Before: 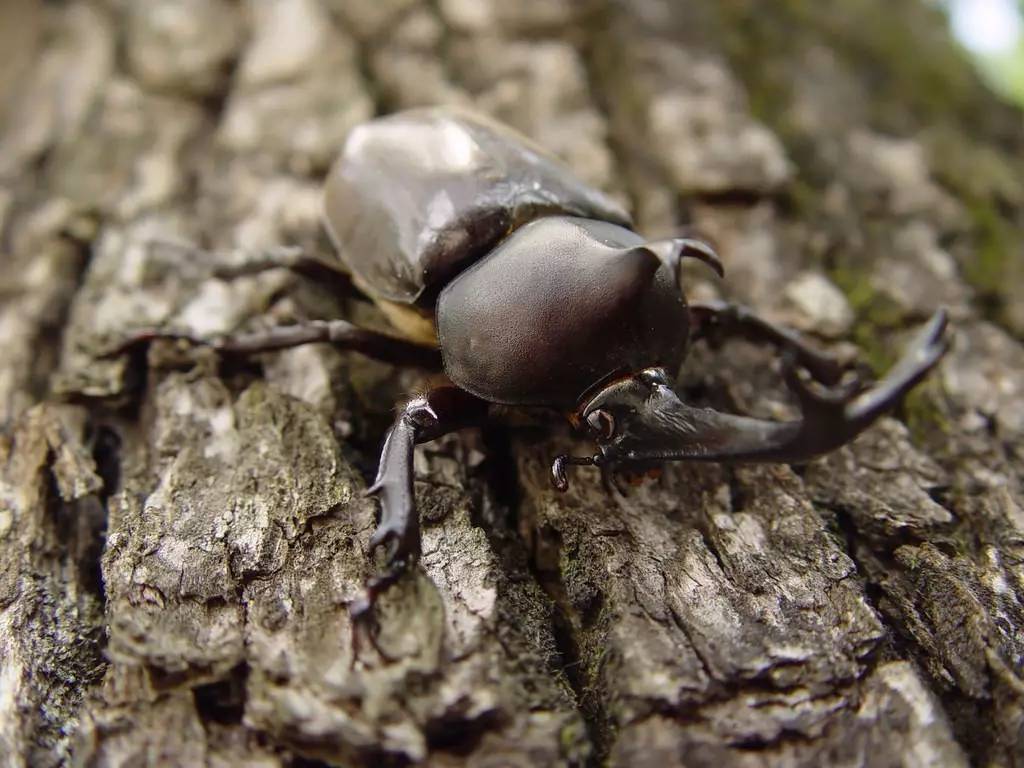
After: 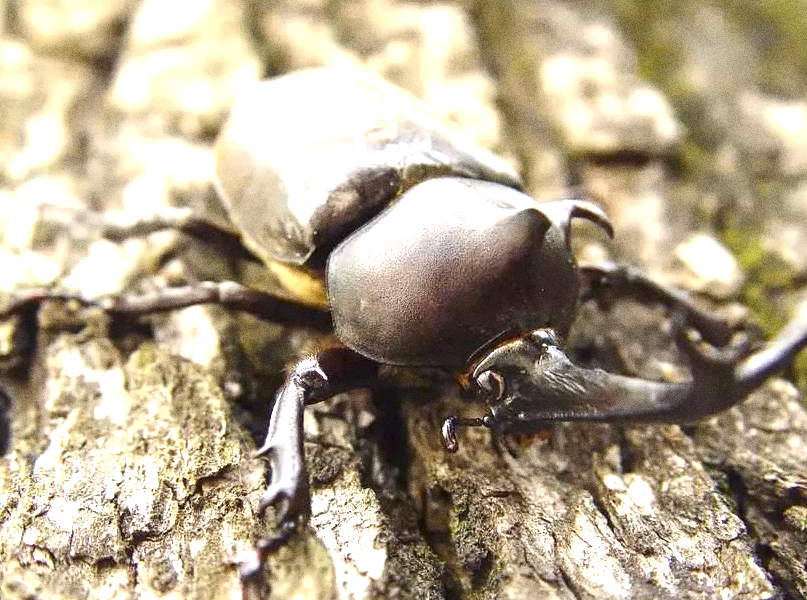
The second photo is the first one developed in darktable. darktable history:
crop and rotate: left 10.77%, top 5.1%, right 10.41%, bottom 16.76%
color contrast: green-magenta contrast 0.8, blue-yellow contrast 1.1, unbound 0
grain: coarseness 0.09 ISO, strength 40%
exposure: black level correction 0, exposure 1.625 EV, compensate exposure bias true, compensate highlight preservation false
